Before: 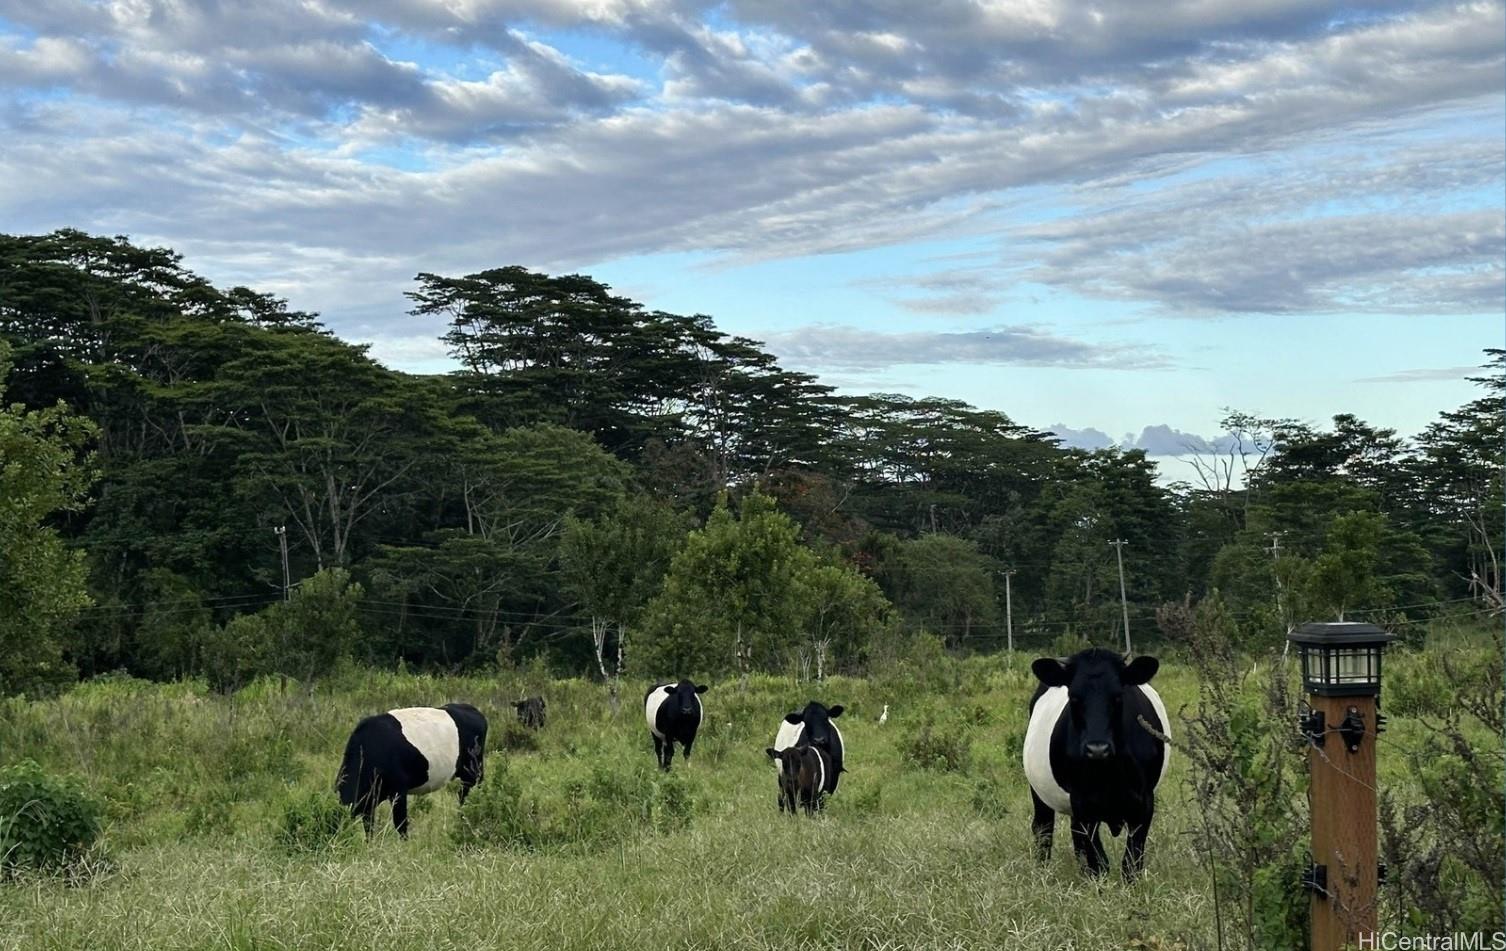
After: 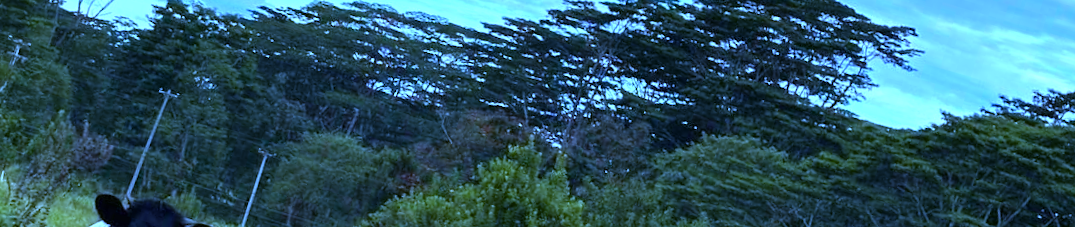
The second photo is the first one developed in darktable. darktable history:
color balance rgb: perceptual saturation grading › global saturation 20%, global vibrance 20%
crop and rotate: angle 16.12°, top 30.835%, bottom 35.653%
white balance: red 0.766, blue 1.537
exposure: black level correction 0, exposure 0.5 EV, compensate highlight preservation false
